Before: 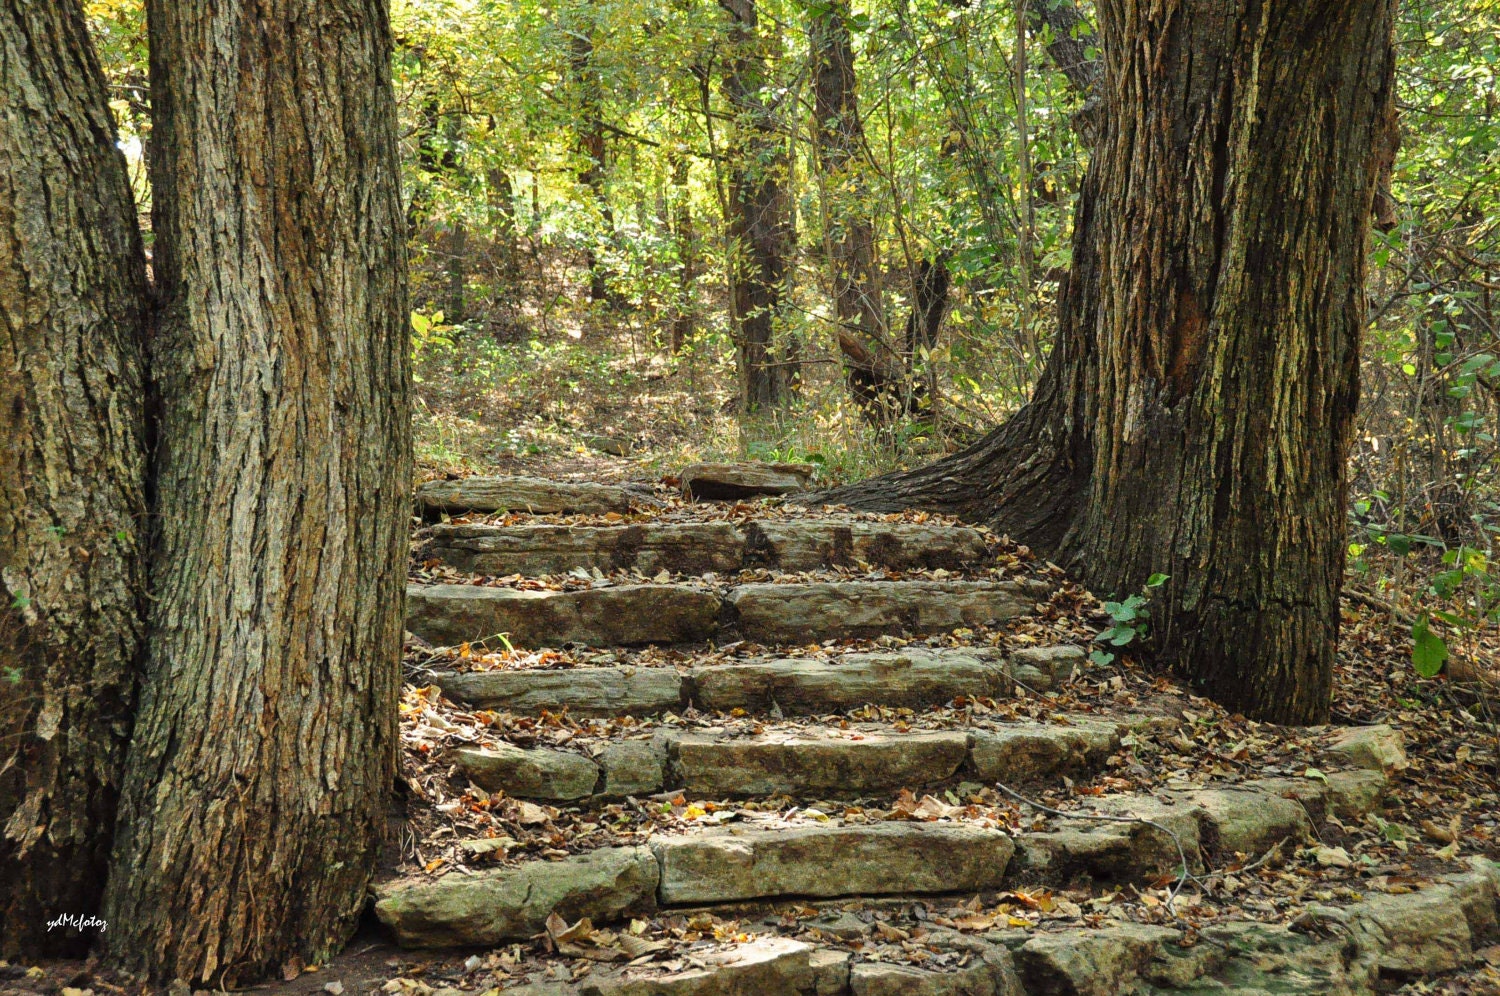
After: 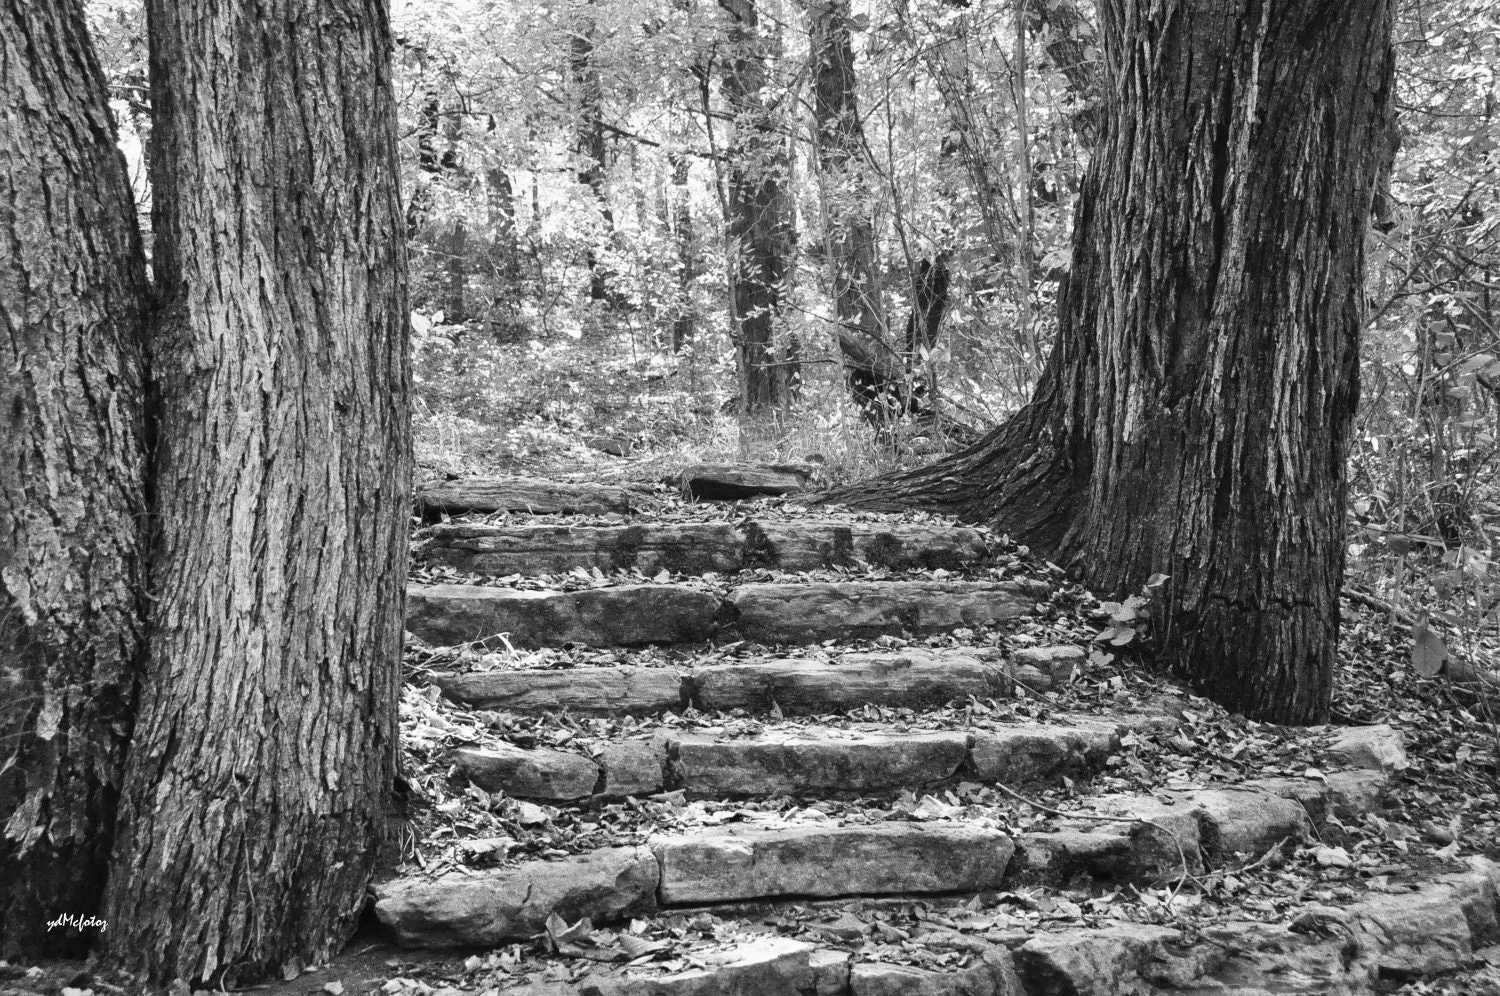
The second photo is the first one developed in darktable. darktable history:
monochrome: a 32, b 64, size 2.3
contrast brightness saturation: contrast 0.2, brightness 0.16, saturation 0.22
